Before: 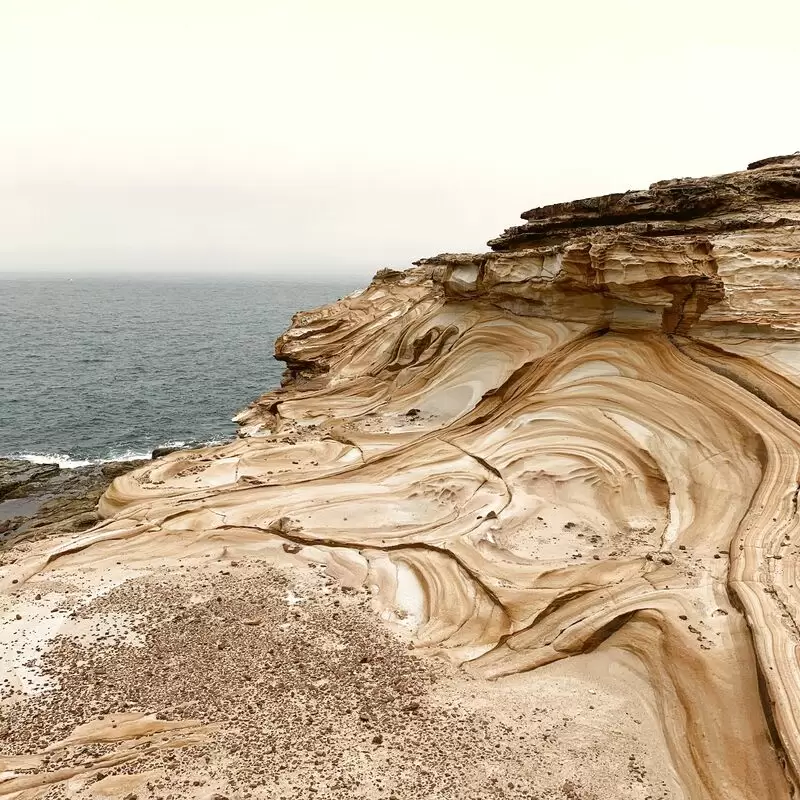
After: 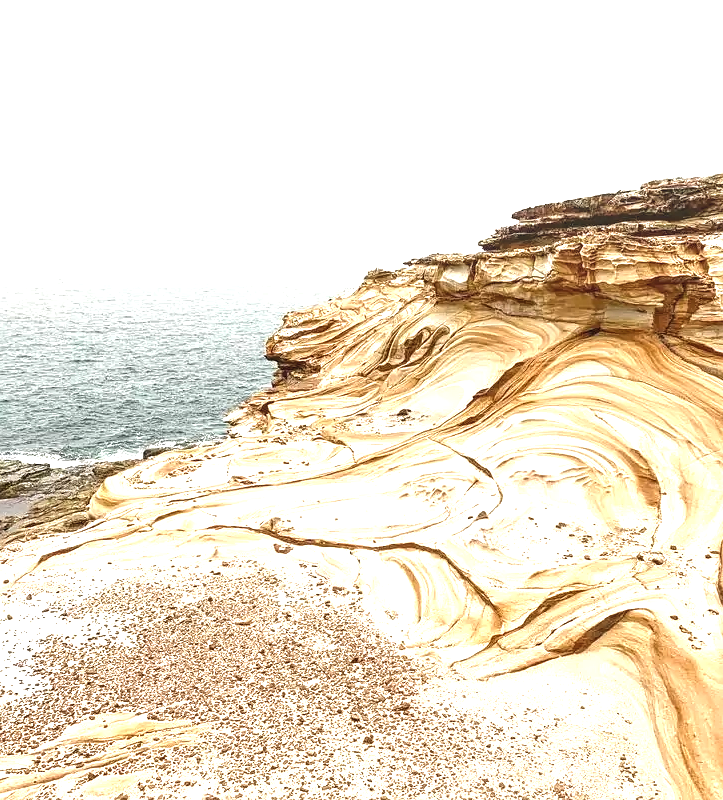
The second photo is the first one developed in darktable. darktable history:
crop and rotate: left 1.359%, right 8.209%
local contrast: on, module defaults
exposure: black level correction -0.002, exposure 1.338 EV, compensate highlight preservation false
sharpen: amount 0.215
